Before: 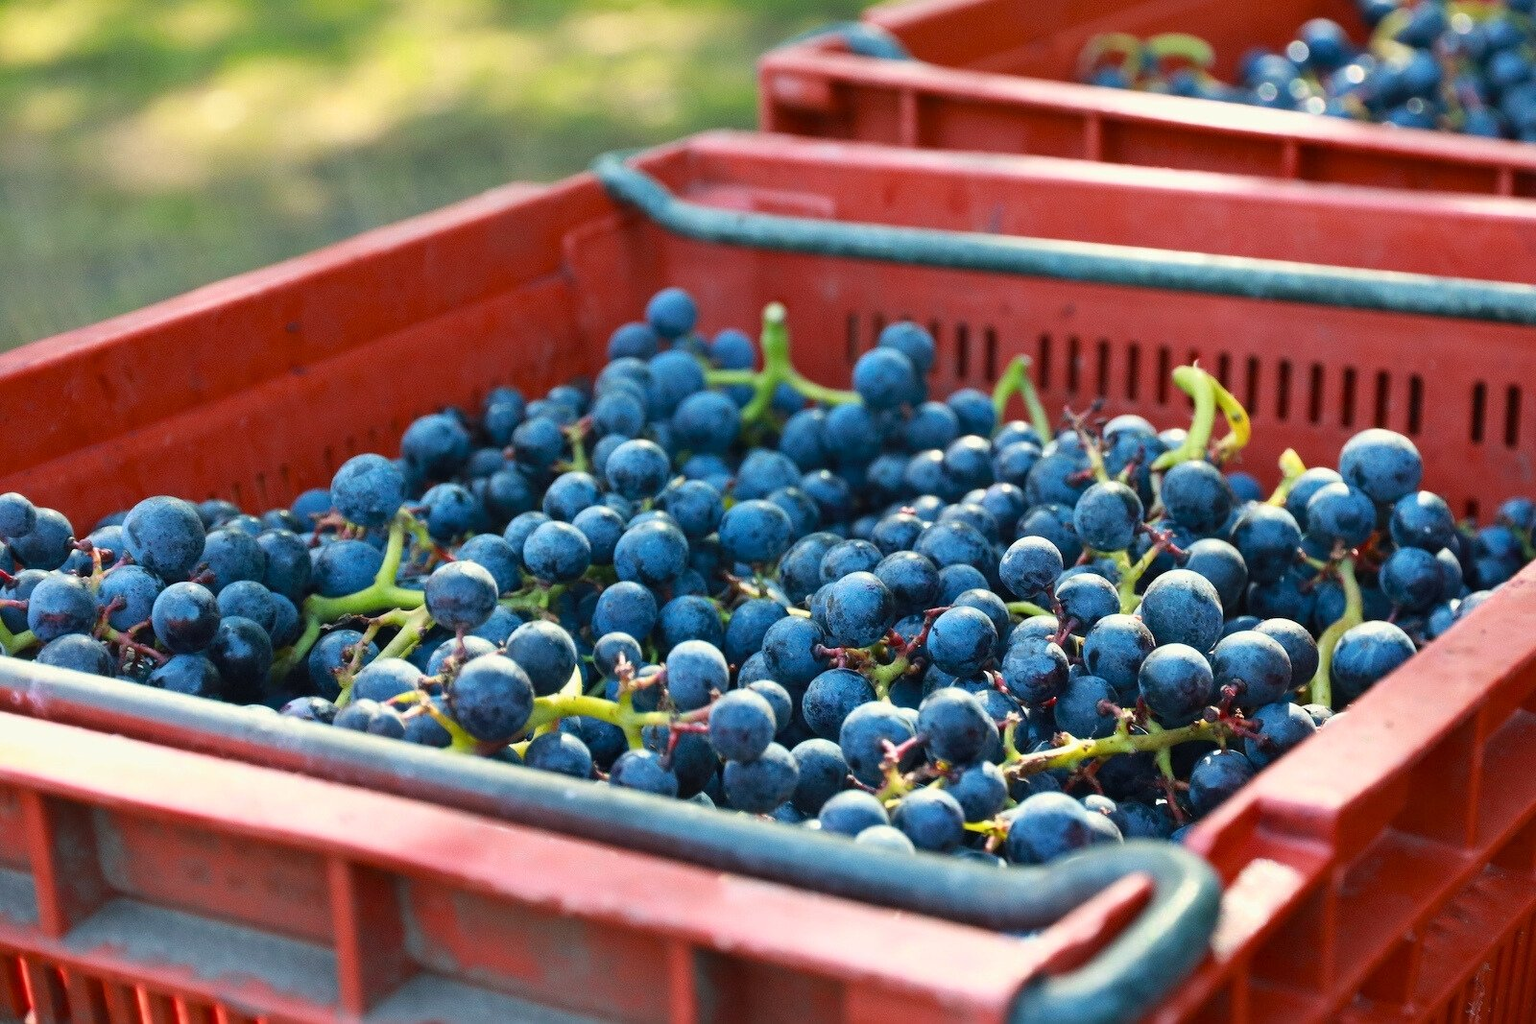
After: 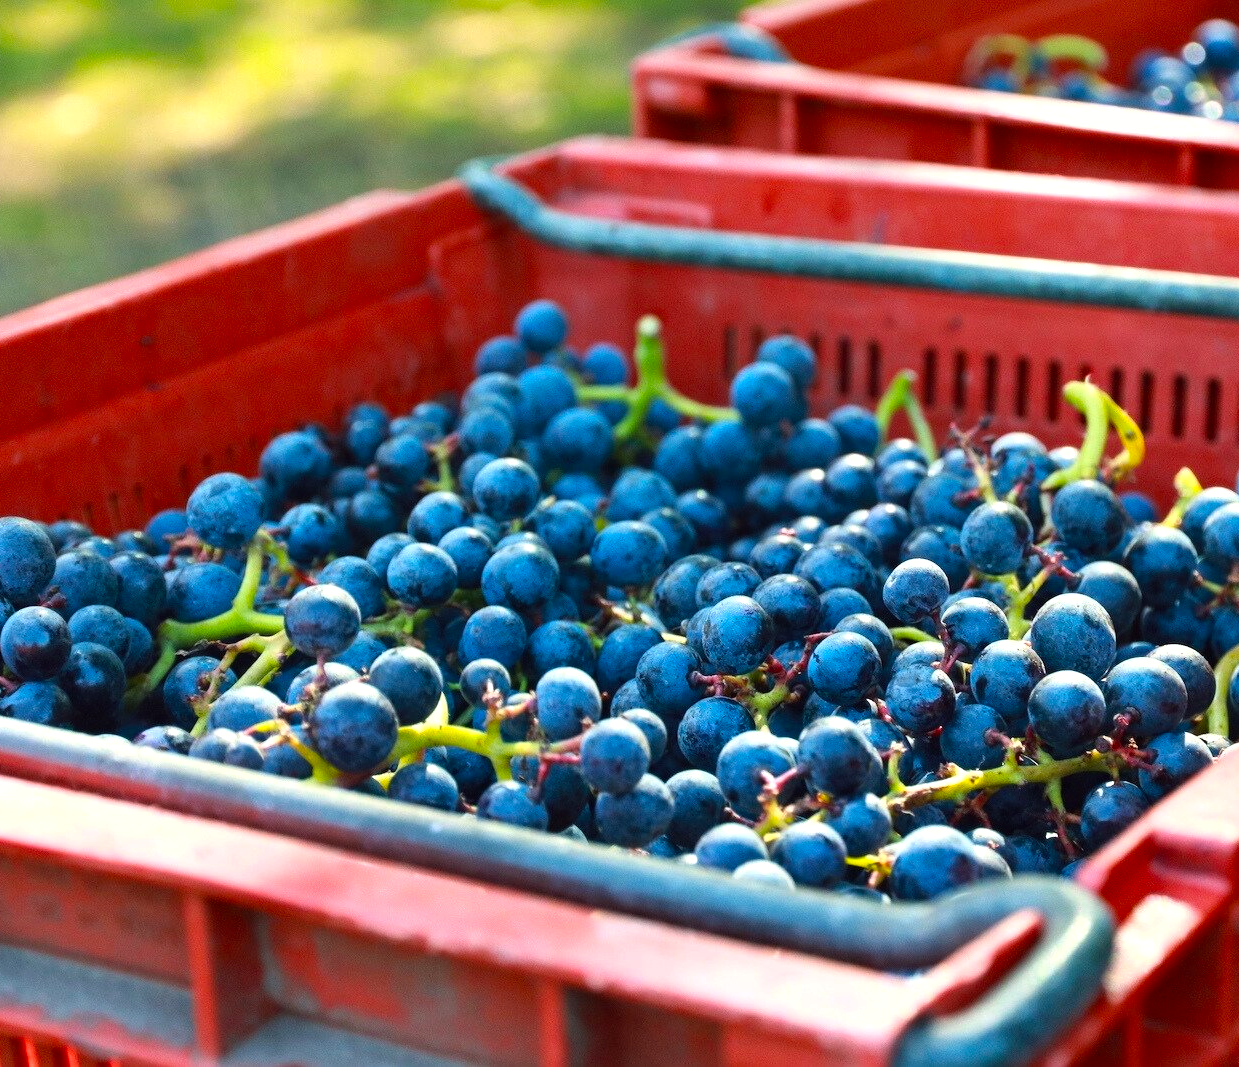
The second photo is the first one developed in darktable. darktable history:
crop: left 9.88%, right 12.664%
color balance: lift [1, 1.001, 0.999, 1.001], gamma [1, 1.004, 1.007, 0.993], gain [1, 0.991, 0.987, 1.013], contrast 7.5%, contrast fulcrum 10%, output saturation 115%
